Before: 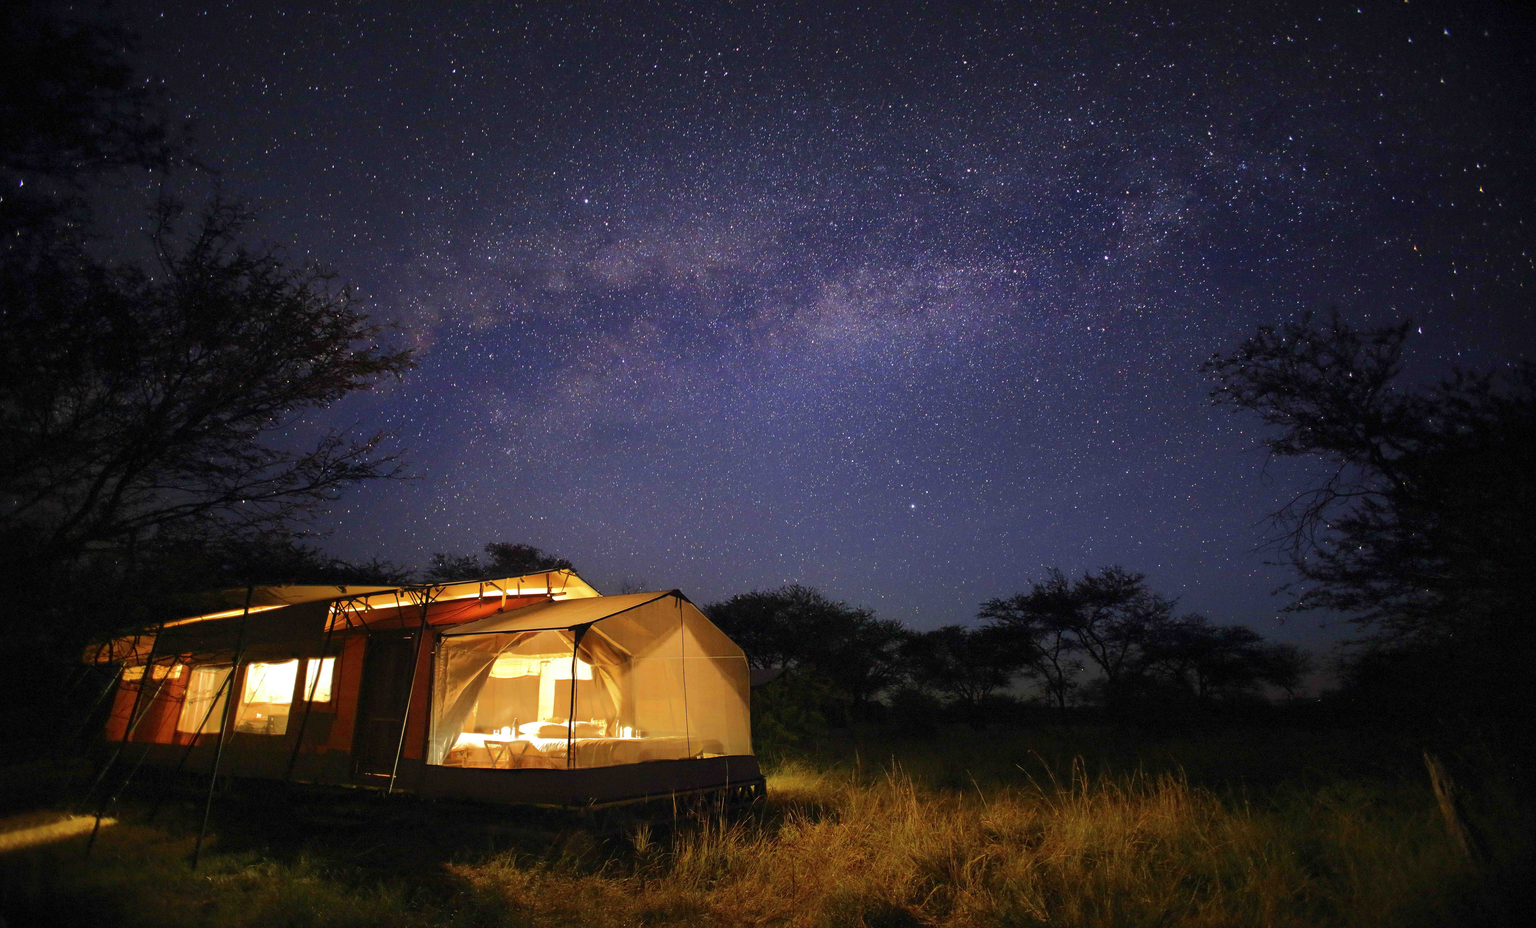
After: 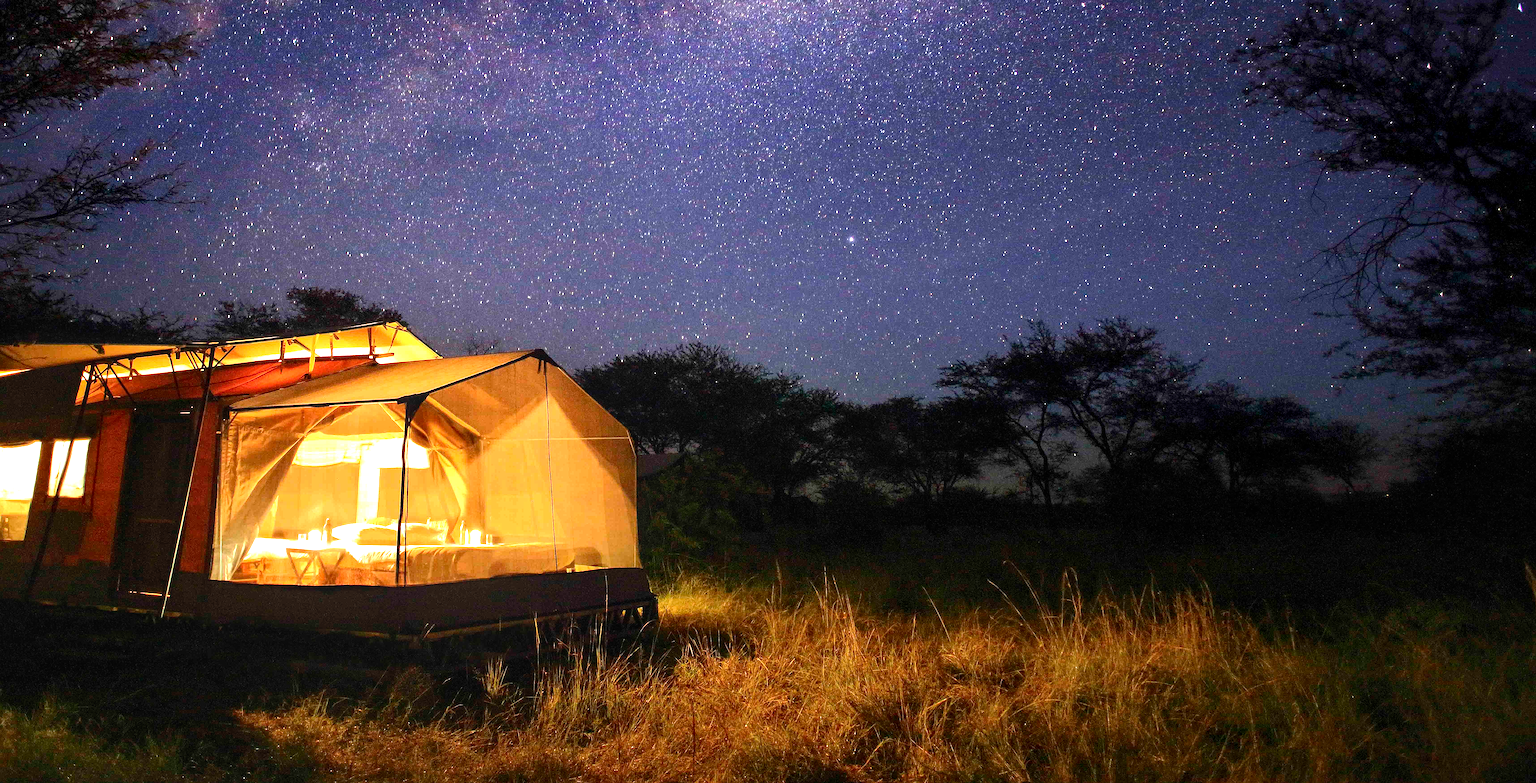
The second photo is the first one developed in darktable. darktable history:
sharpen: on, module defaults
crop and rotate: left 17.424%, top 35.034%, right 6.726%, bottom 0.901%
tone curve: curves: ch0 [(0, 0.032) (0.181, 0.156) (0.751, 0.762) (1, 1)], color space Lab, independent channels, preserve colors none
local contrast: highlights 98%, shadows 85%, detail 160%, midtone range 0.2
exposure: exposure 0.783 EV, compensate highlight preservation false
